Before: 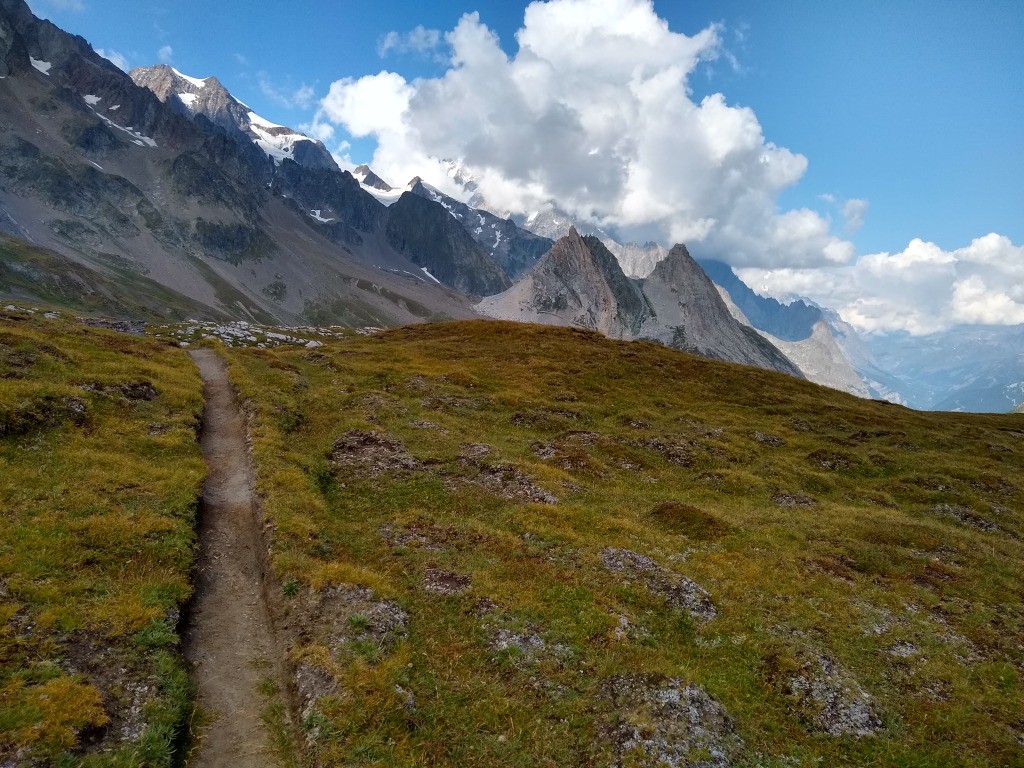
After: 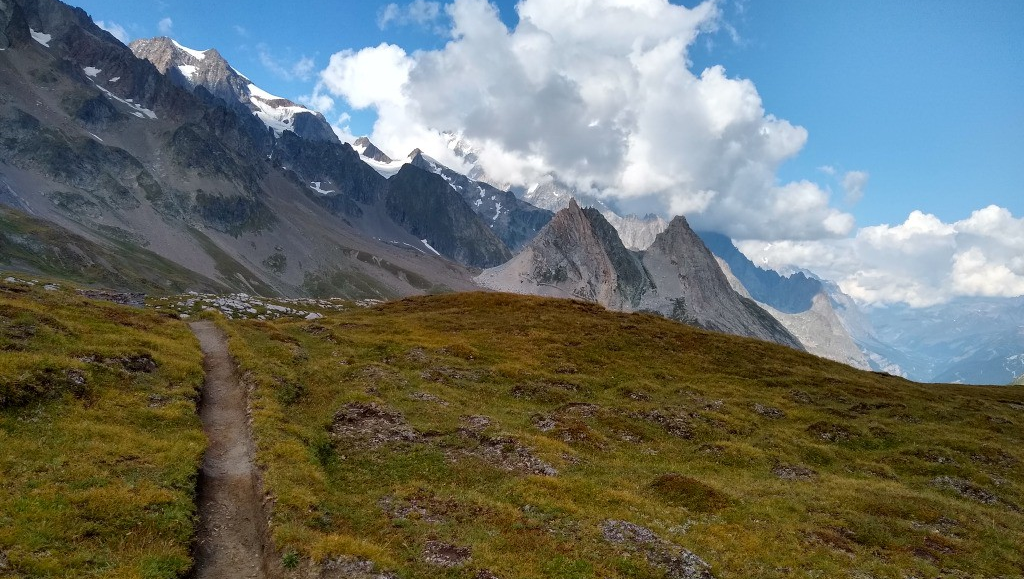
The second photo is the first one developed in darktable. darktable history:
crop: top 3.722%, bottom 20.864%
